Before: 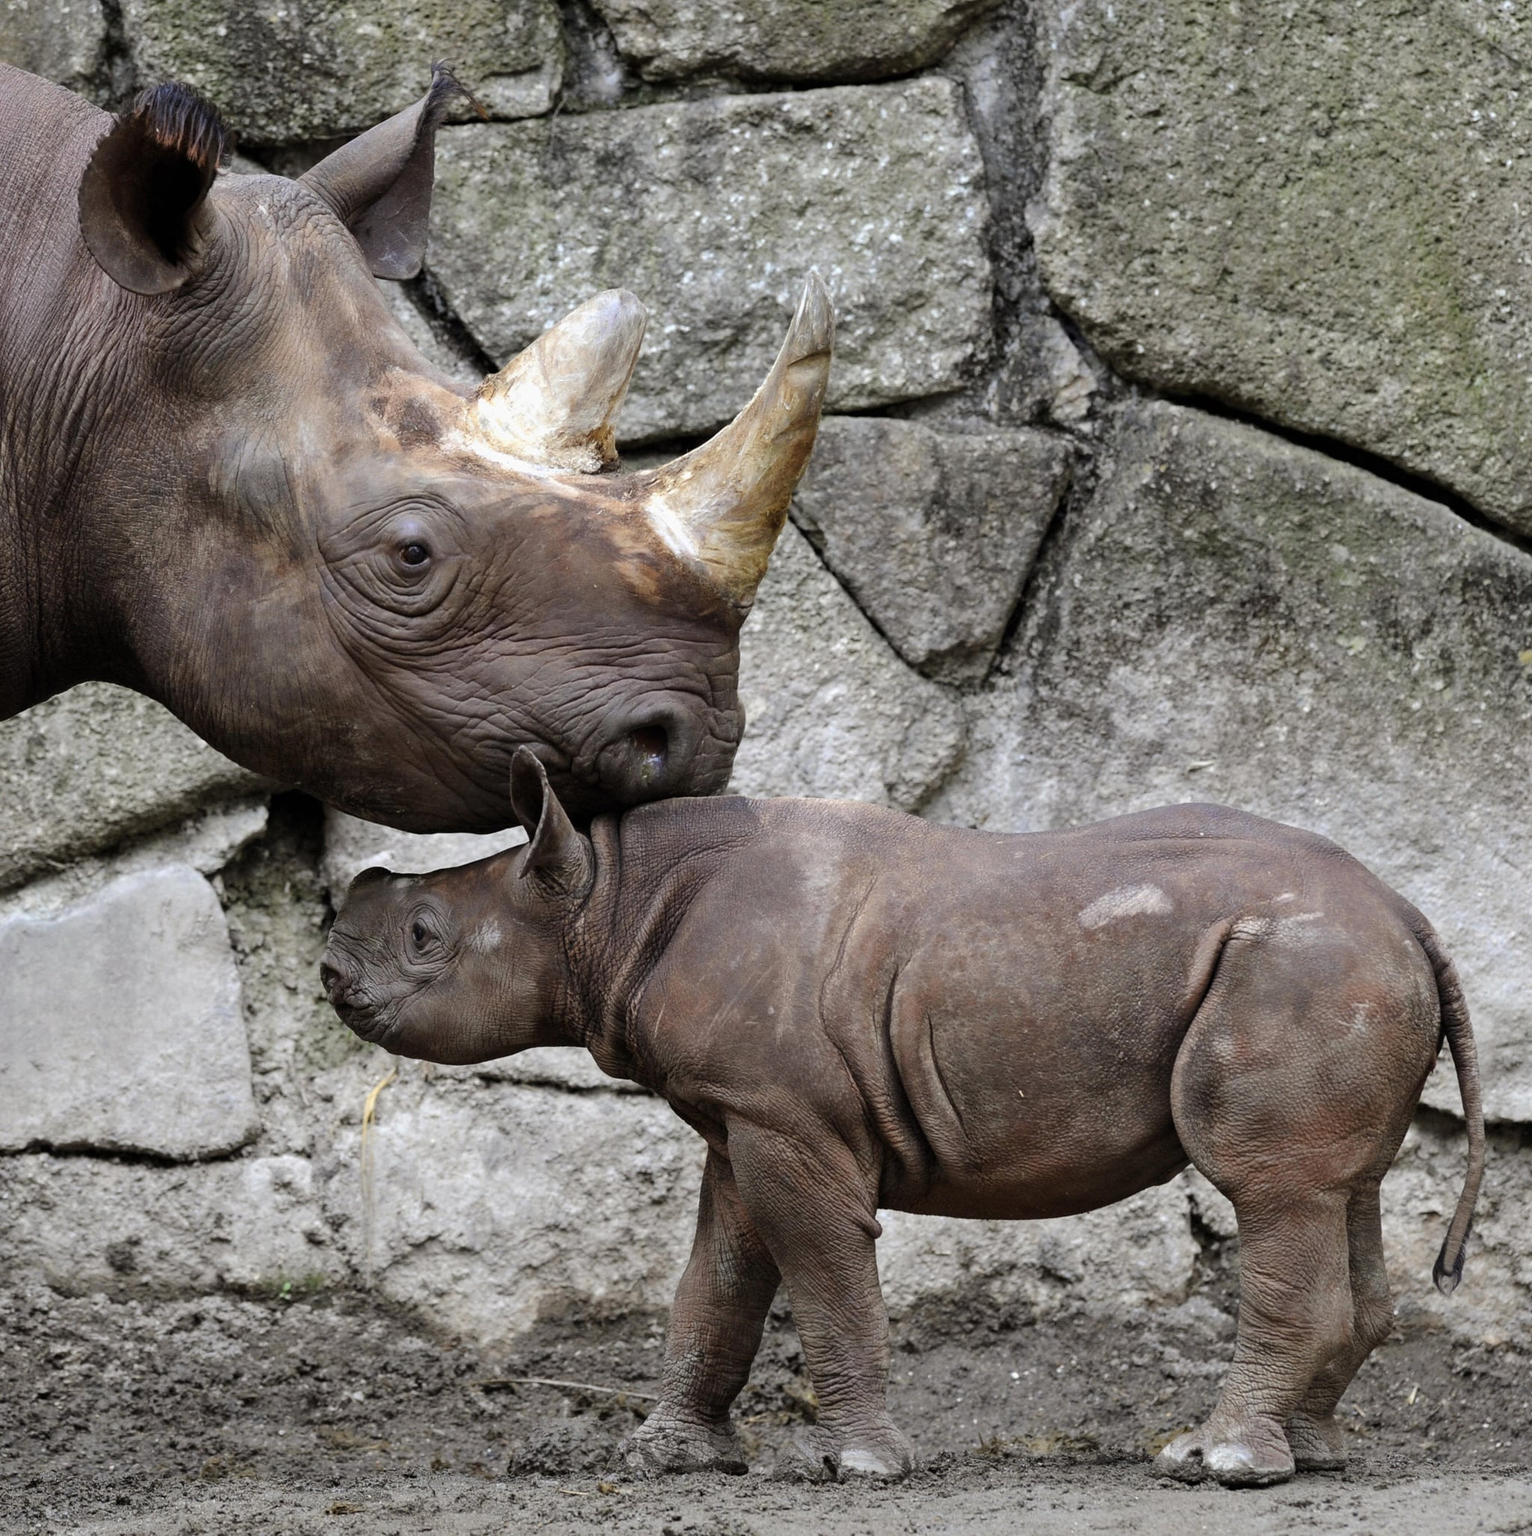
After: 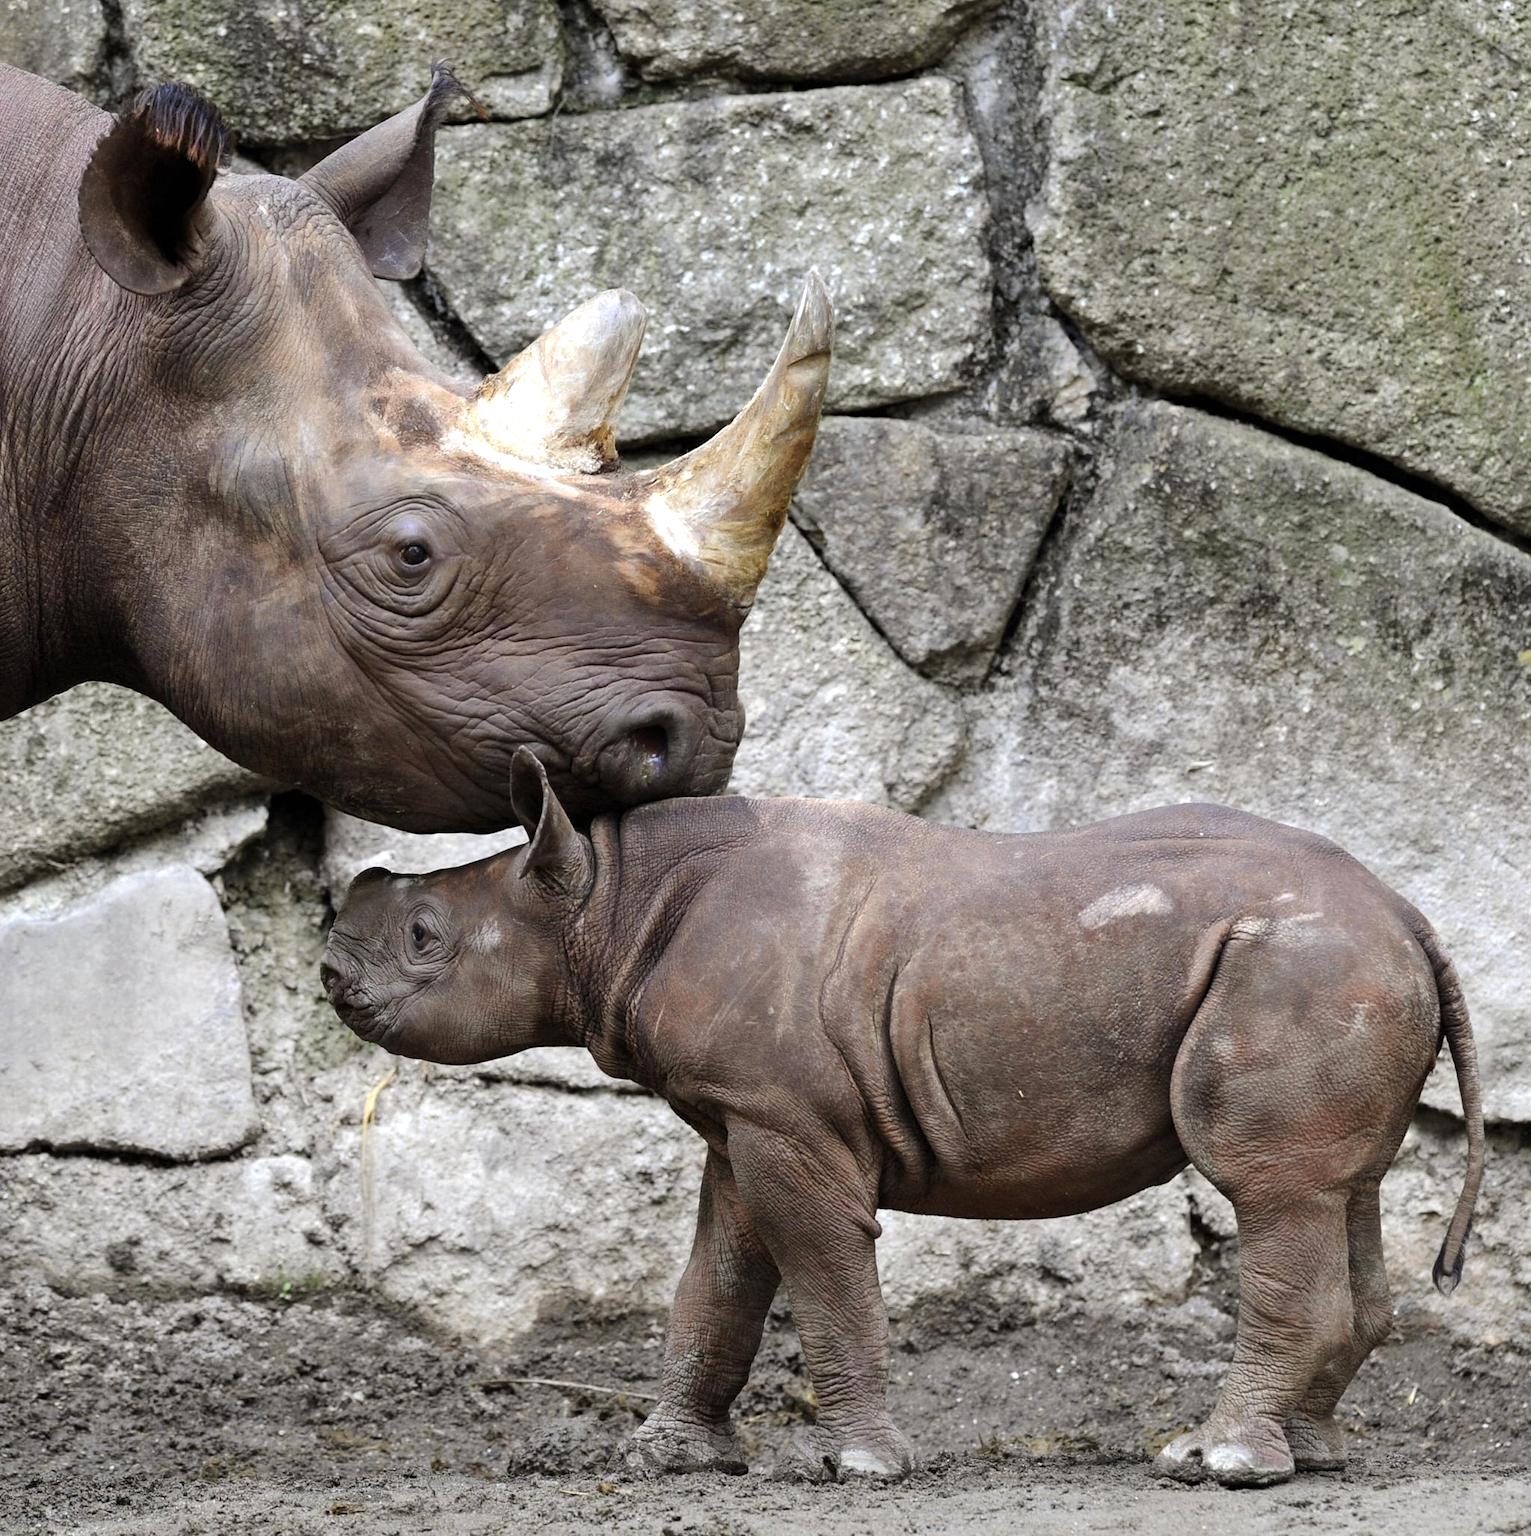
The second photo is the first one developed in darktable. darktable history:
exposure: exposure 0.352 EV, compensate highlight preservation false
